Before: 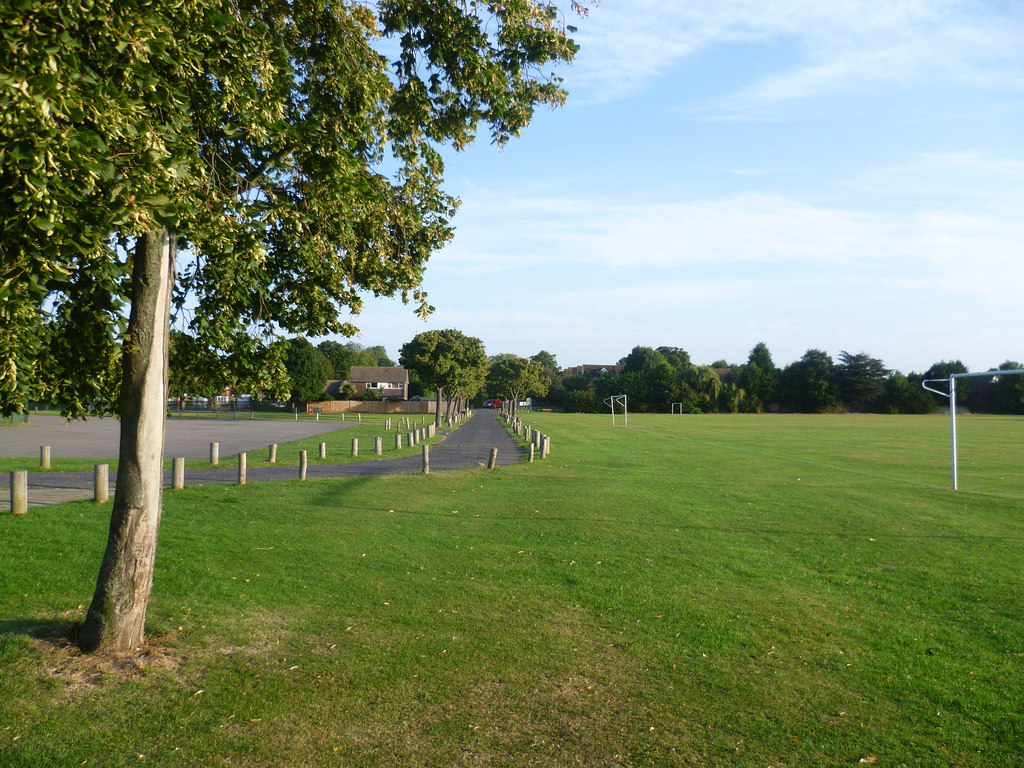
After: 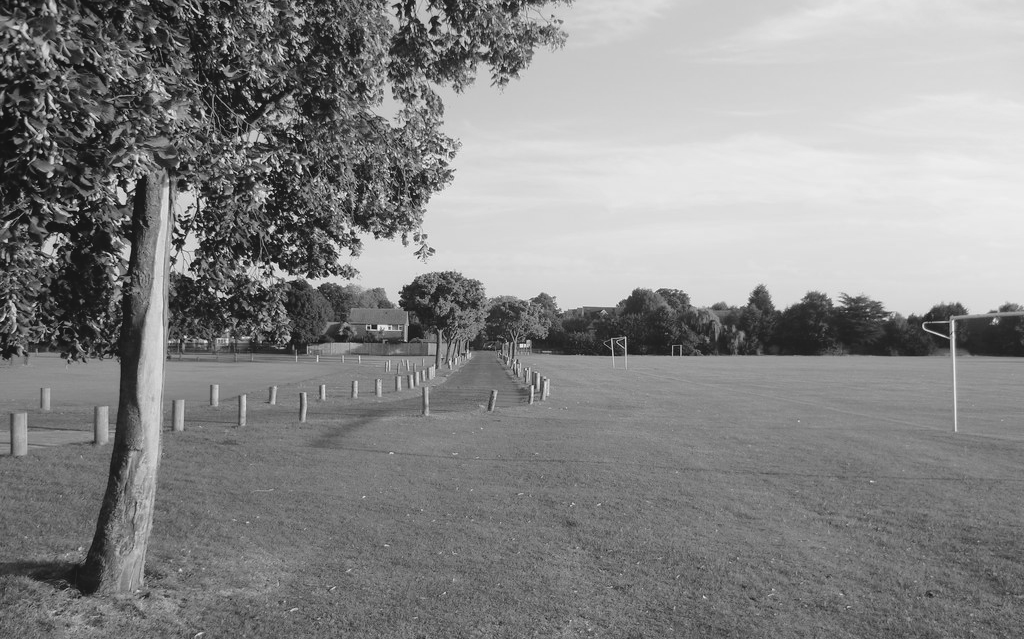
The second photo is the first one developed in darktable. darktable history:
tone curve: curves: ch0 [(0, 0) (0.003, 0.006) (0.011, 0.014) (0.025, 0.024) (0.044, 0.035) (0.069, 0.046) (0.1, 0.074) (0.136, 0.115) (0.177, 0.161) (0.224, 0.226) (0.277, 0.293) (0.335, 0.364) (0.399, 0.441) (0.468, 0.52) (0.543, 0.58) (0.623, 0.657) (0.709, 0.72) (0.801, 0.794) (0.898, 0.883) (1, 1)], preserve colors none
monochrome: on, module defaults
crop: top 7.625%, bottom 8.027%
local contrast: highlights 68%, shadows 68%, detail 82%, midtone range 0.325
